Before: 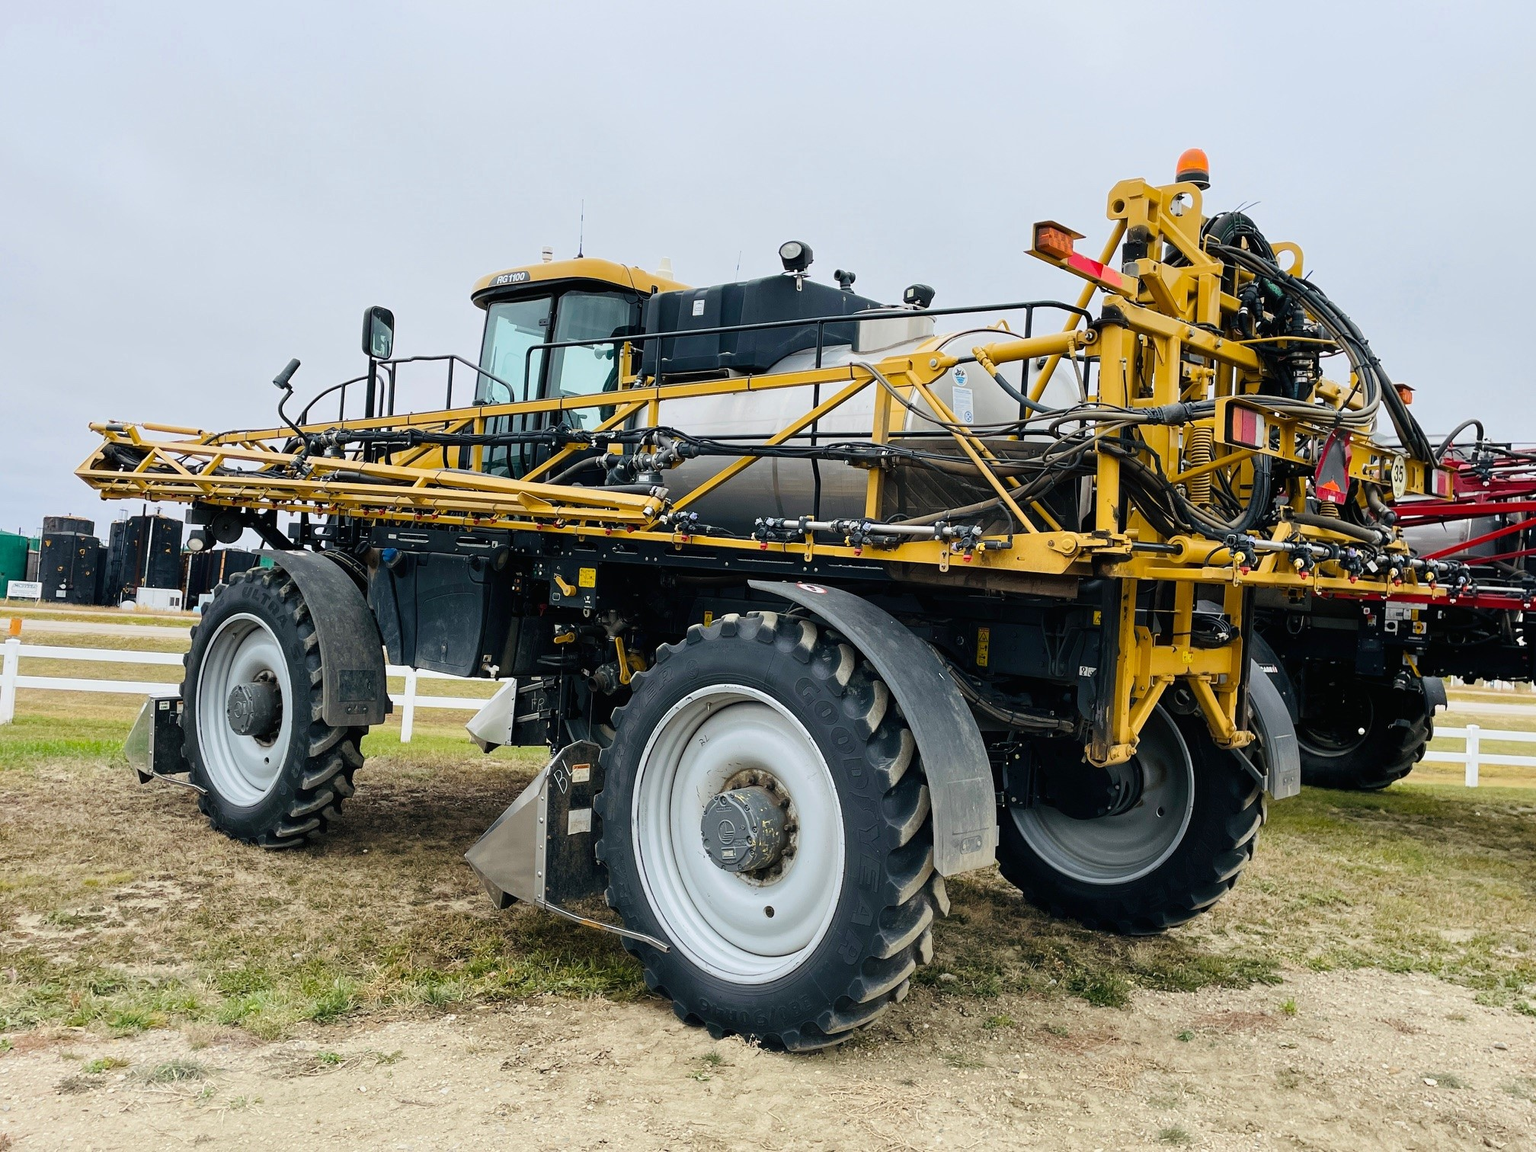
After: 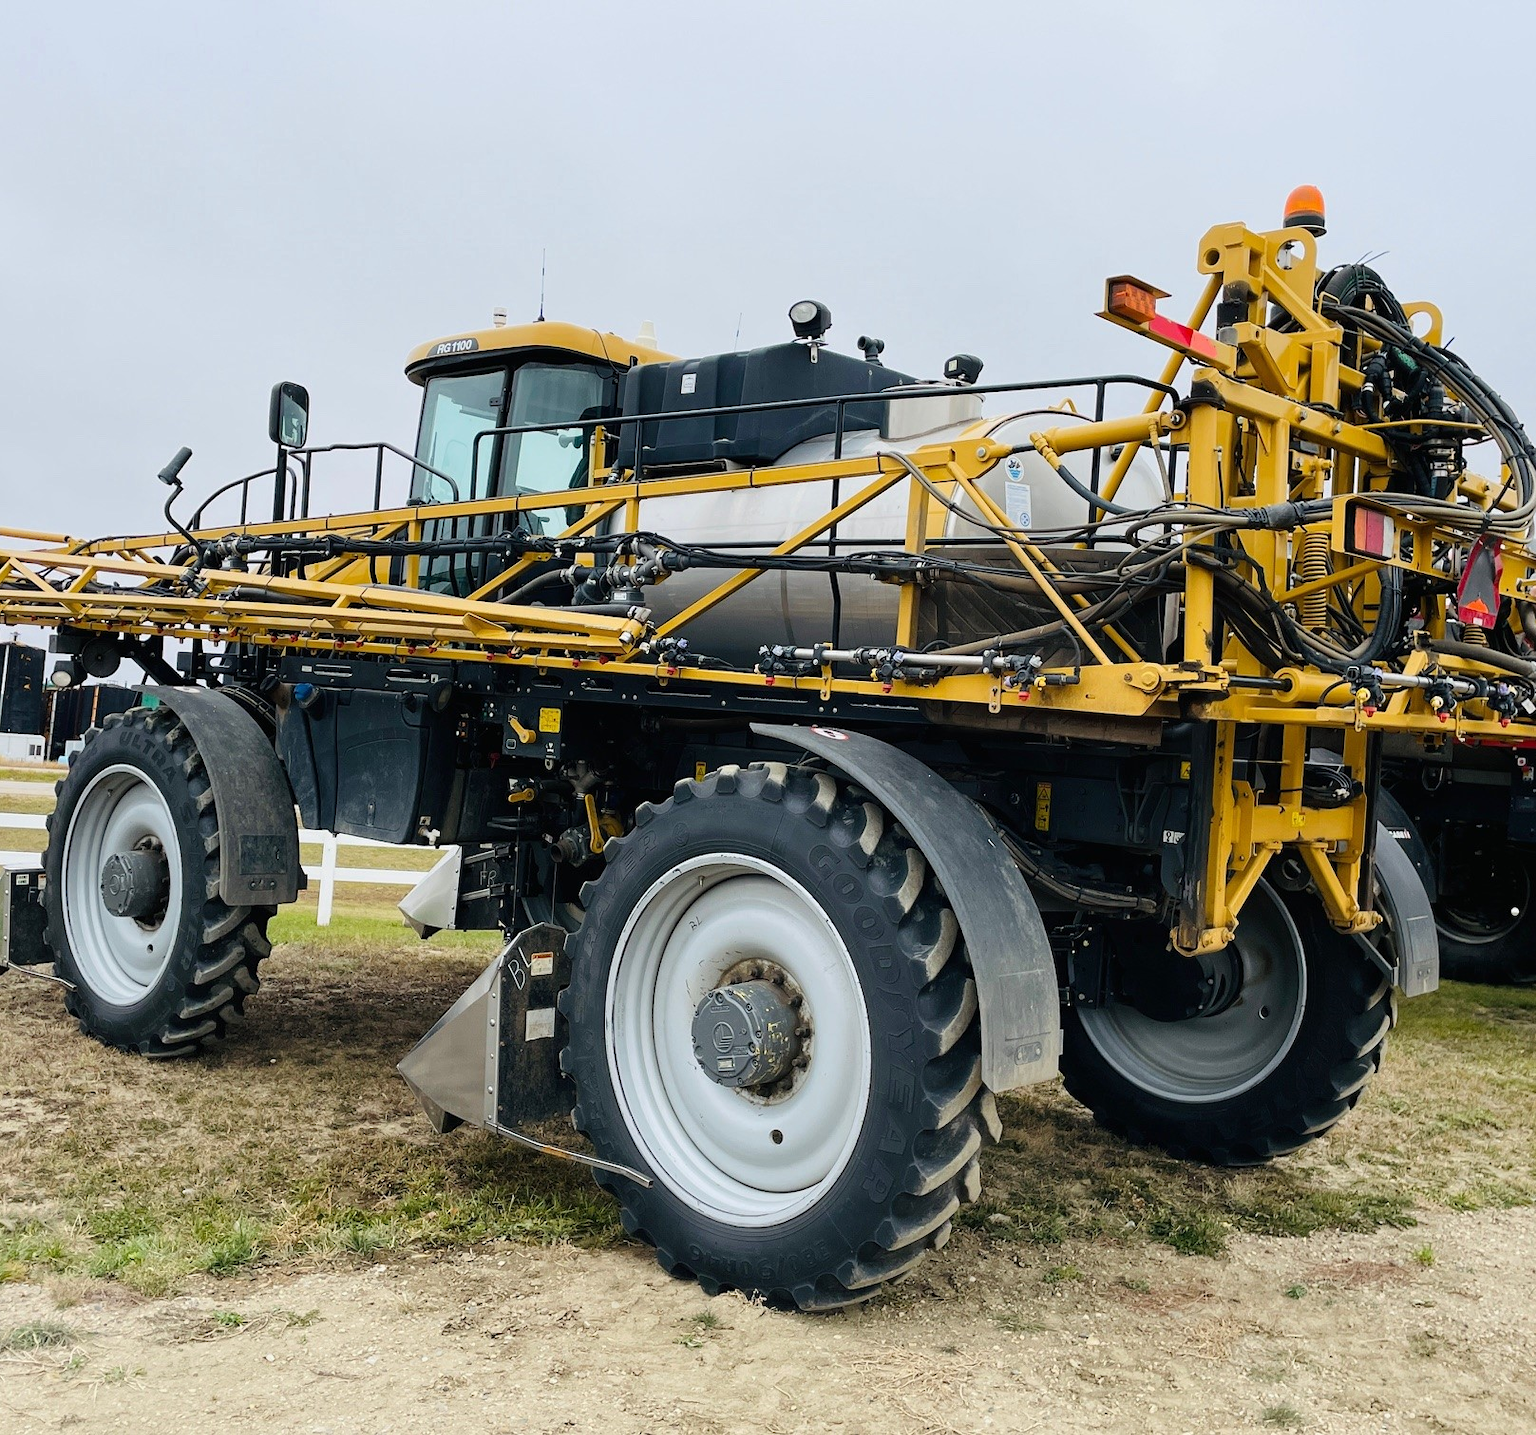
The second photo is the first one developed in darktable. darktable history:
crop and rotate: left 9.55%, right 10.23%
